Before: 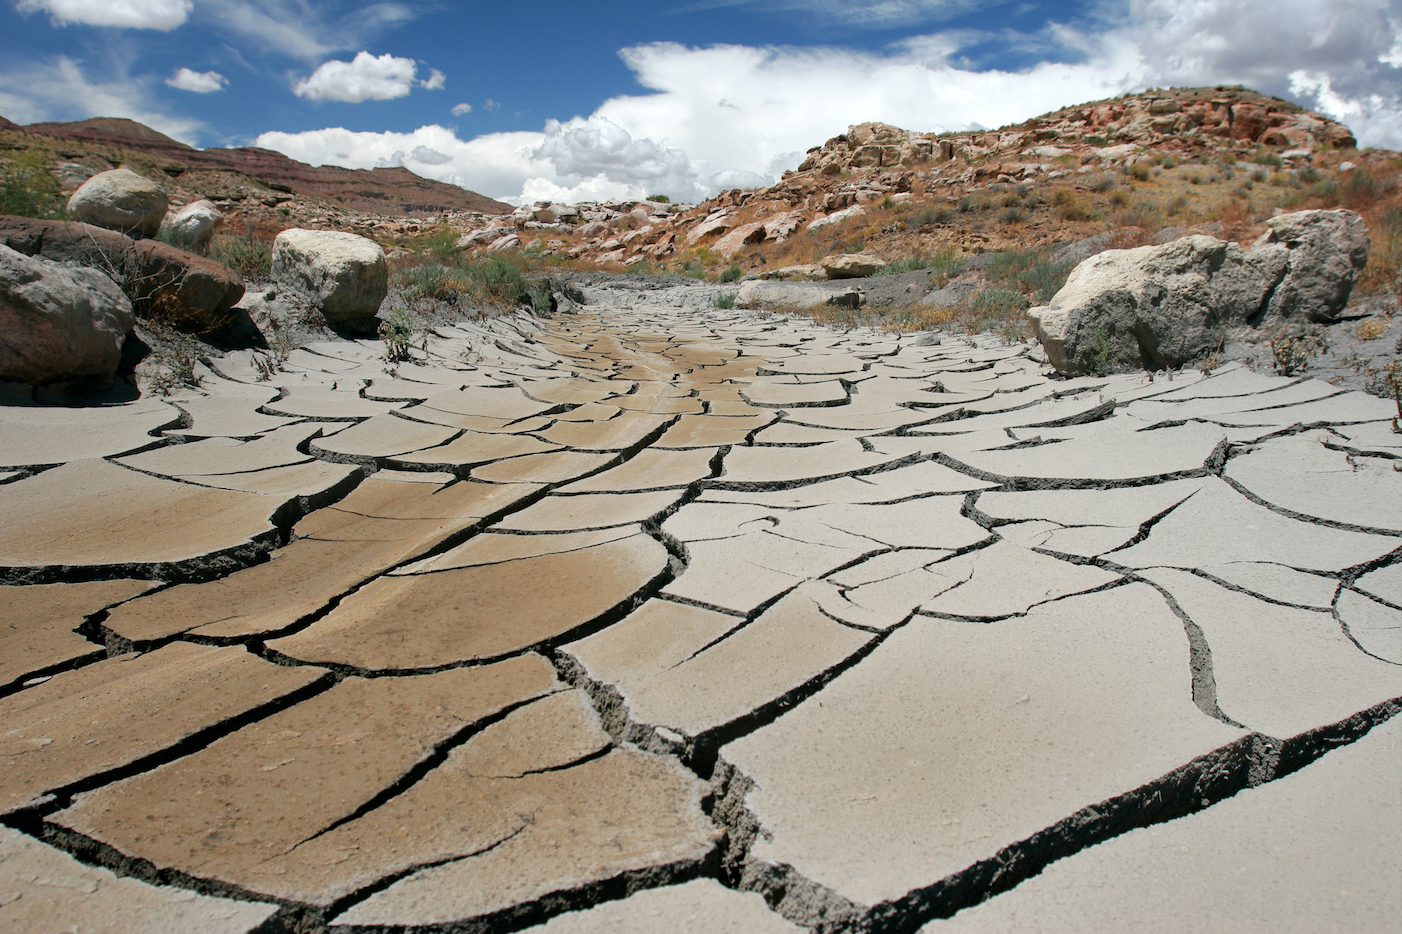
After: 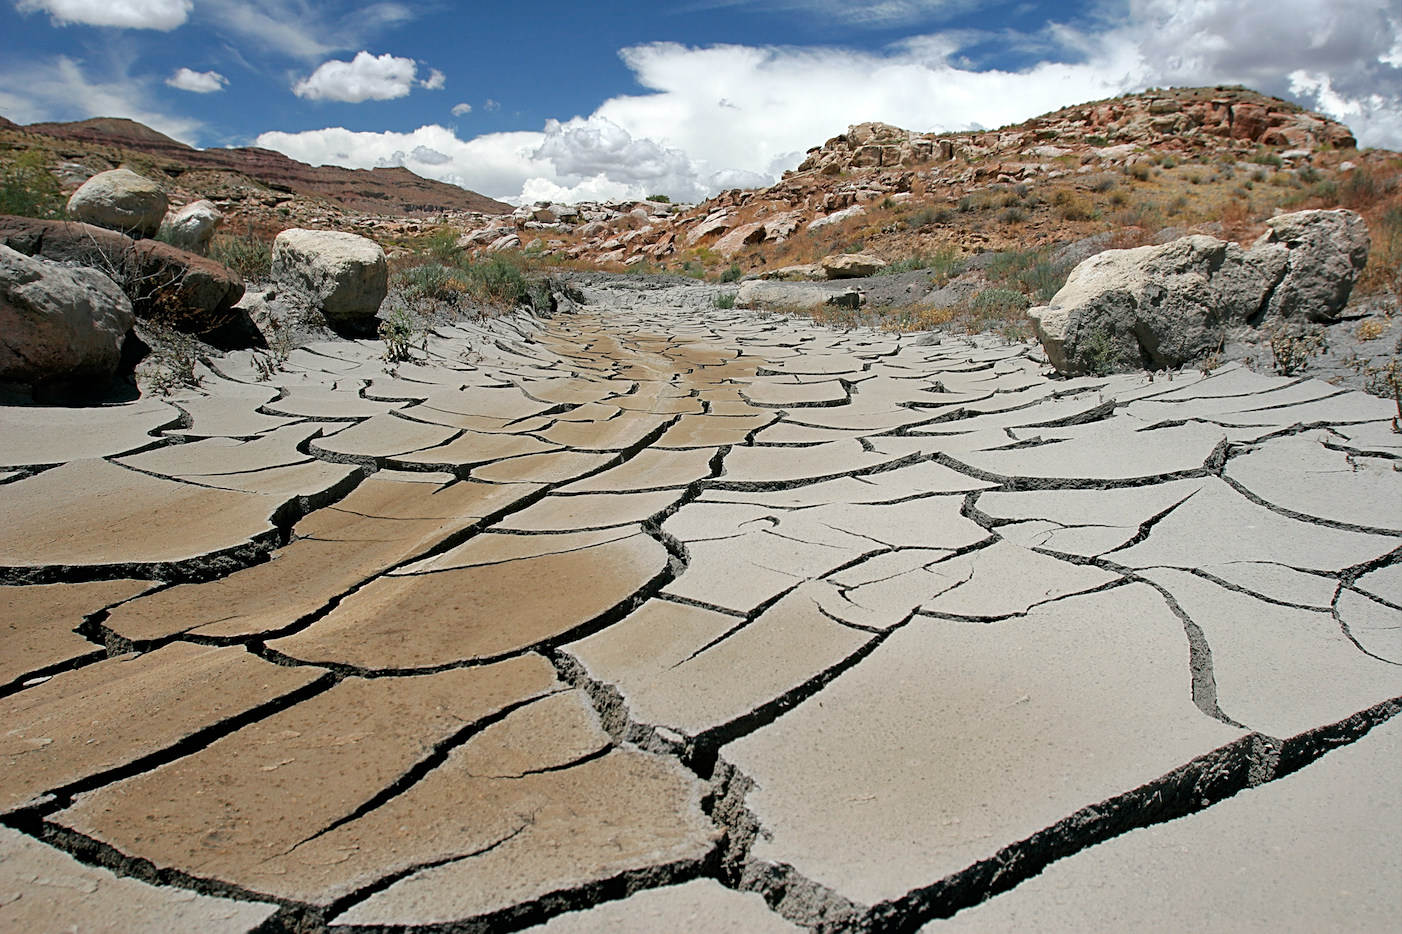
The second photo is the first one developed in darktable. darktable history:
tone equalizer: -8 EV -1.82 EV, -7 EV -1.12 EV, -6 EV -1.64 EV
sharpen: on, module defaults
